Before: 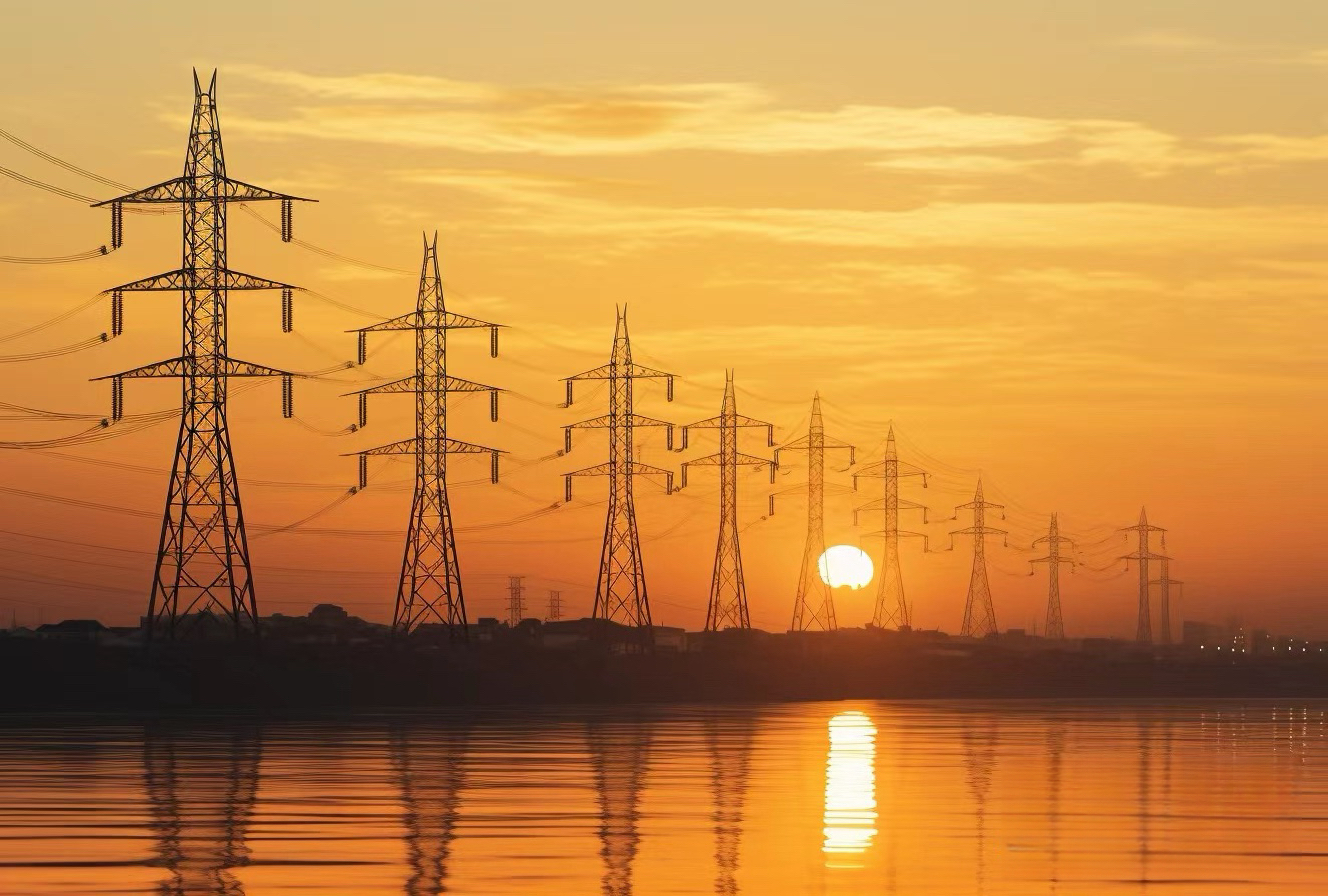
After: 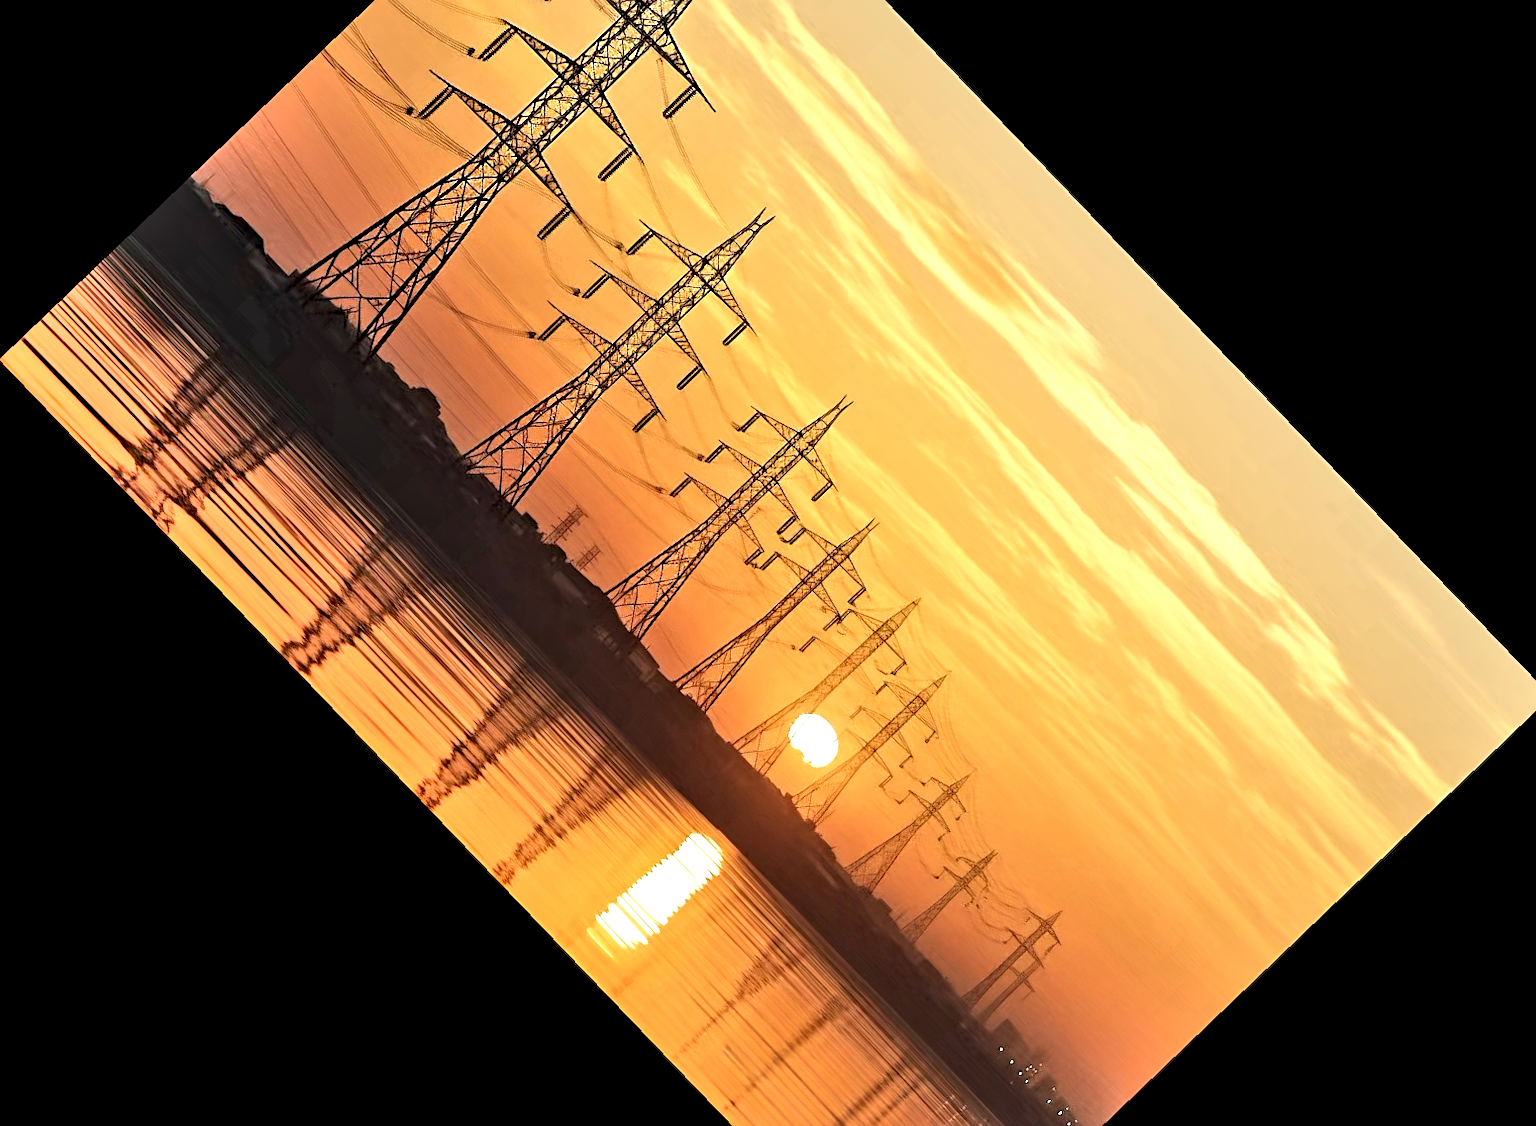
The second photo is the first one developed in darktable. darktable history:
sharpen: on, module defaults
crop and rotate: angle -46.26°, top 16.234%, right 0.912%, bottom 11.704%
contrast equalizer: y [[0.511, 0.558, 0.631, 0.632, 0.559, 0.512], [0.5 ×6], [0.507, 0.559, 0.627, 0.644, 0.647, 0.647], [0 ×6], [0 ×6]]
shadows and highlights: radius 110.86, shadows 51.09, white point adjustment 9.16, highlights -4.17, highlights color adjustment 32.2%, soften with gaussian
local contrast: highlights 100%, shadows 100%, detail 120%, midtone range 0.2
